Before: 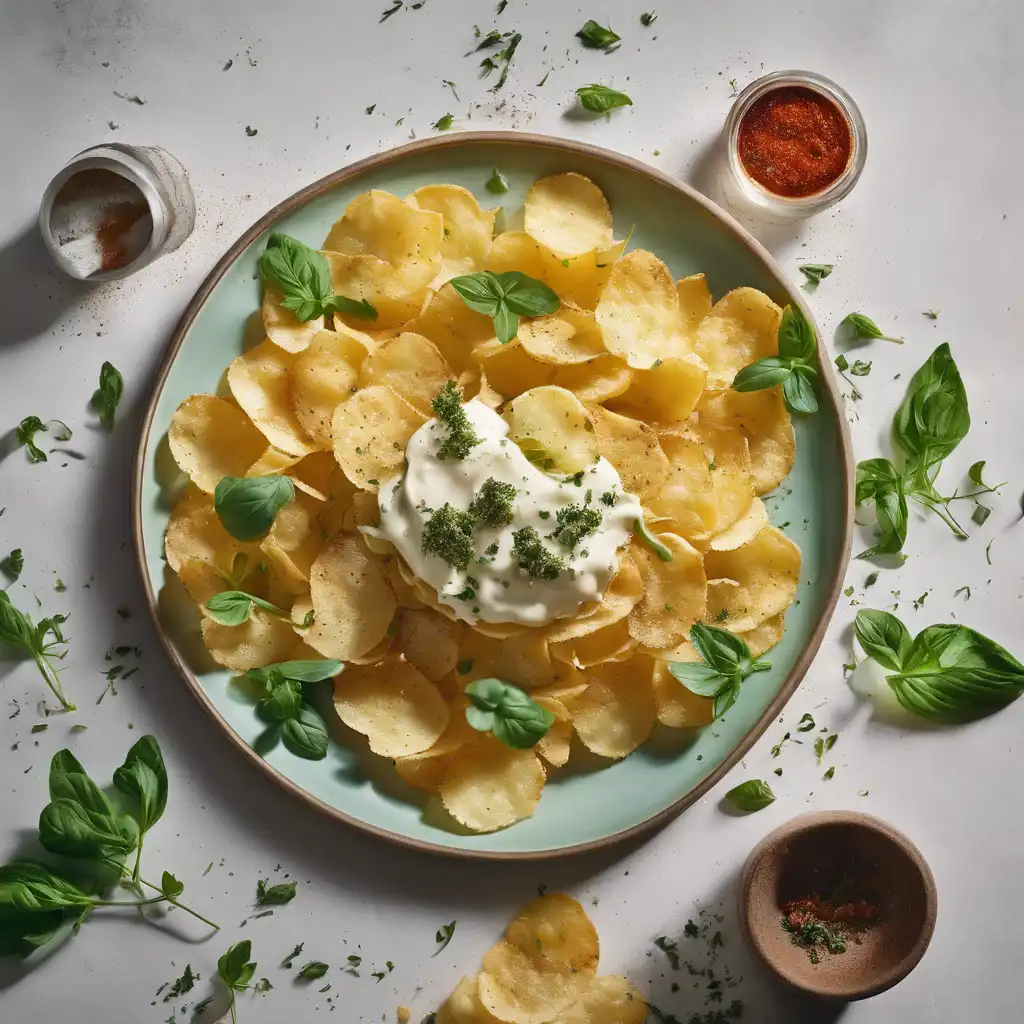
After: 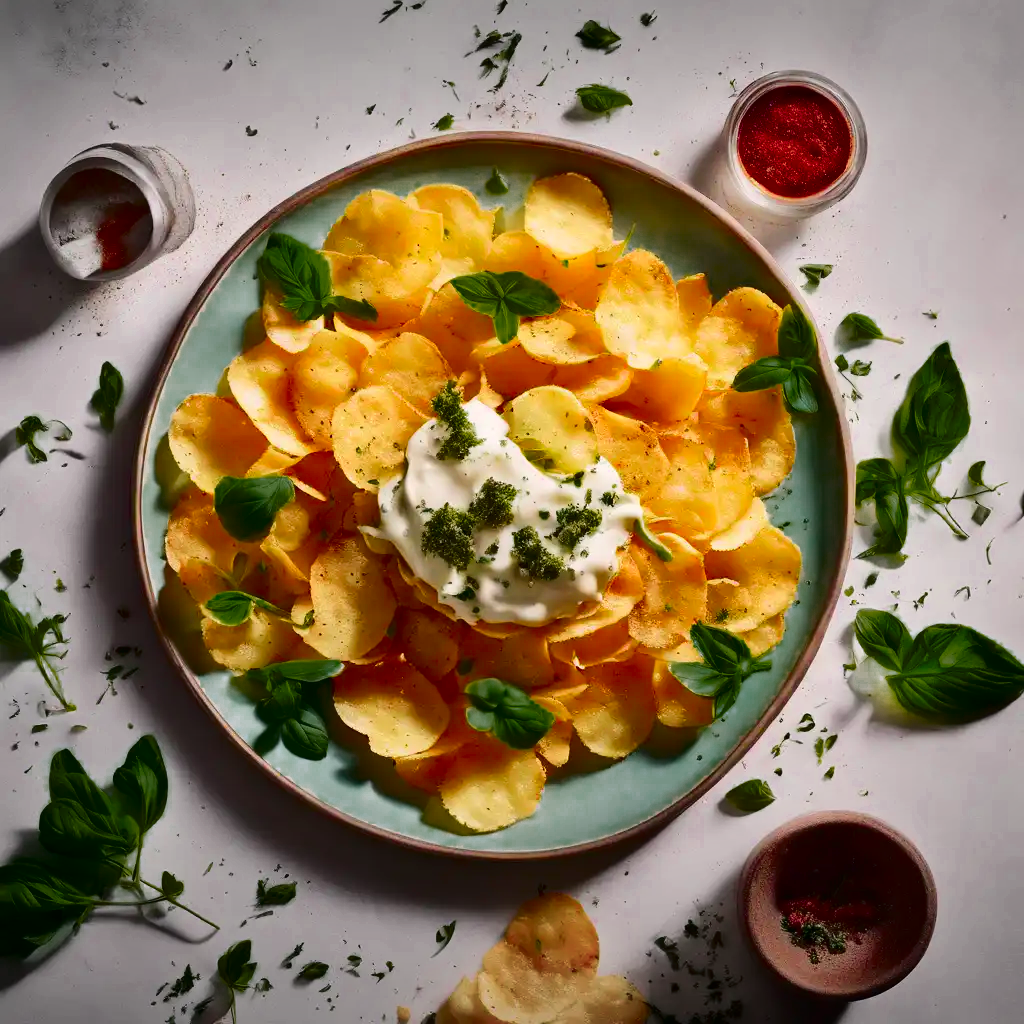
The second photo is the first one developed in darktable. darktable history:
tone curve: curves: ch0 [(0, 0) (0.106, 0.026) (0.275, 0.155) (0.392, 0.314) (0.513, 0.481) (0.657, 0.667) (1, 1)]; ch1 [(0, 0) (0.5, 0.511) (0.536, 0.579) (0.587, 0.69) (1, 1)]; ch2 [(0, 0) (0.5, 0.5) (0.55, 0.552) (0.625, 0.699) (1, 1)], color space Lab, independent channels, preserve colors none
color zones: curves: ch0 [(0.25, 0.5) (0.347, 0.092) (0.75, 0.5)]; ch1 [(0.25, 0.5) (0.33, 0.51) (0.75, 0.5)]
vignetting: fall-off start 98.13%, fall-off radius 98.84%, brightness -0.4, saturation -0.31, center (-0.122, -0.004), width/height ratio 1.424
